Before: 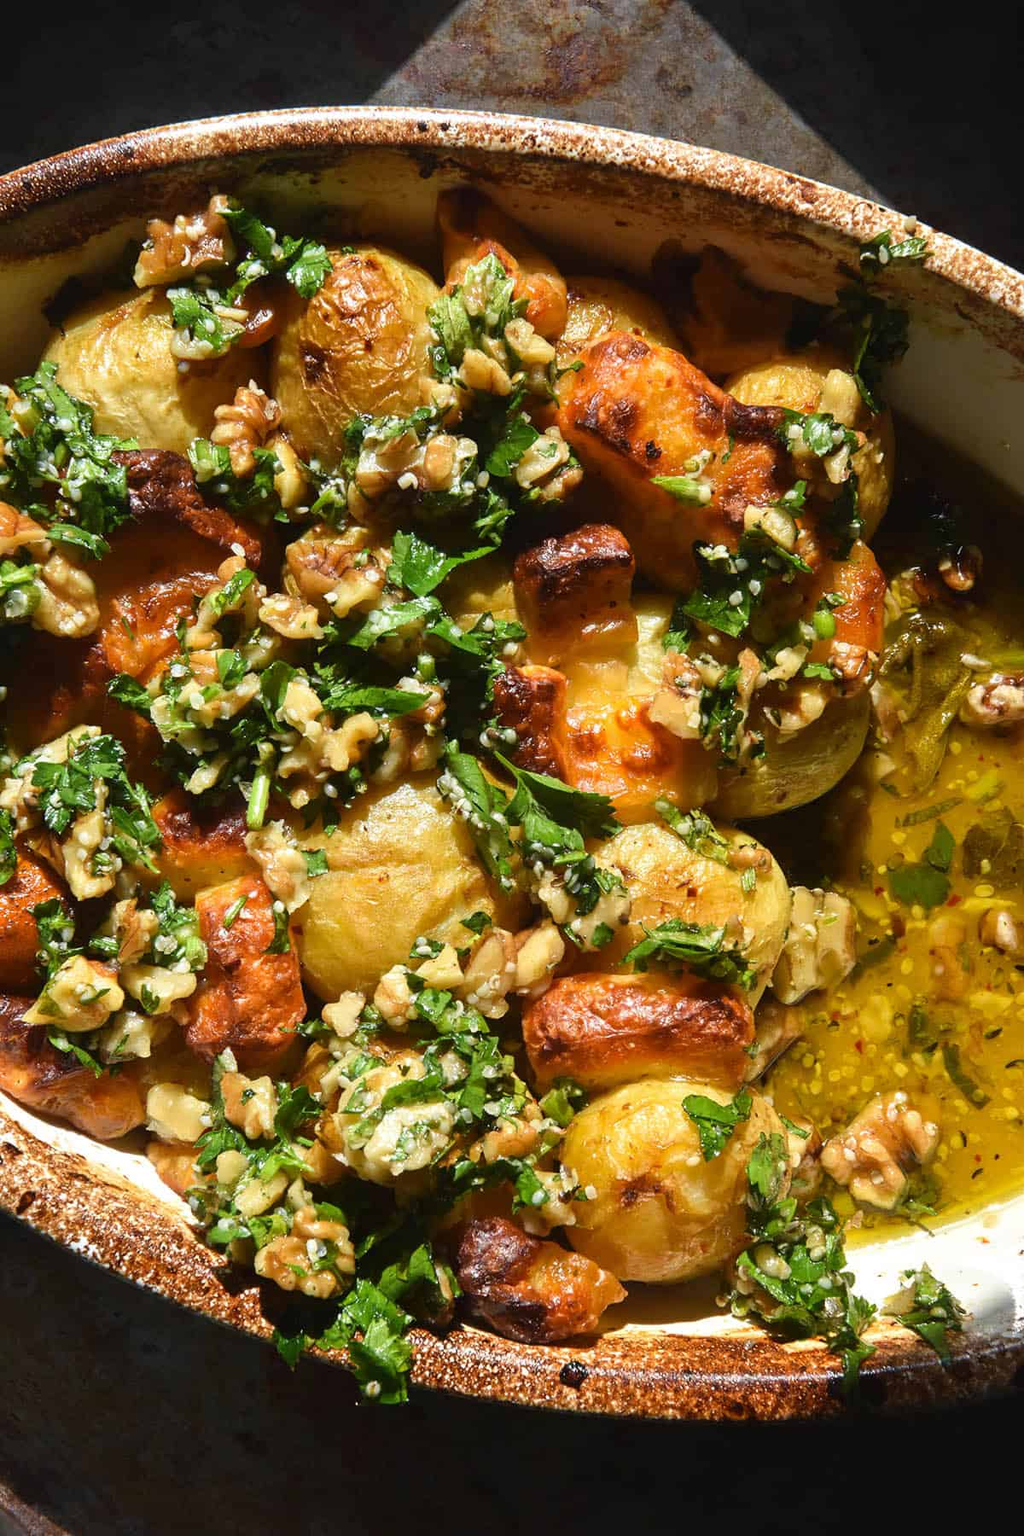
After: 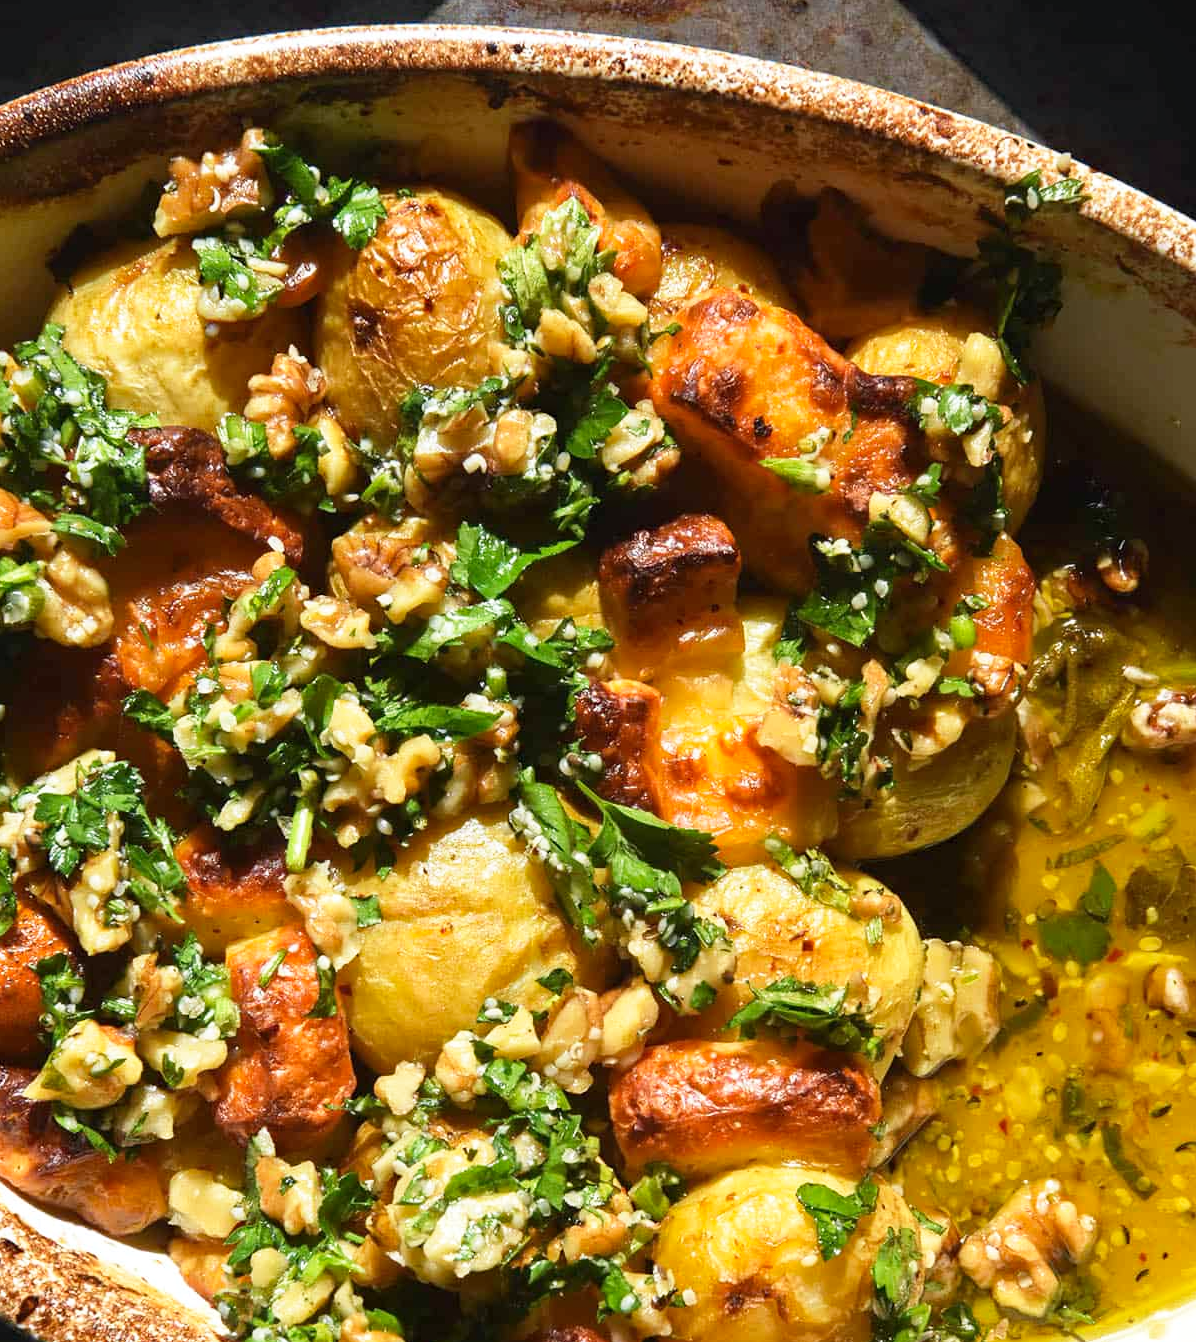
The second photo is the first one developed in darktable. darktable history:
crop: left 0.323%, top 5.561%, bottom 19.829%
haze removal: compatibility mode true, adaptive false
base curve: curves: ch0 [(0, 0) (0.666, 0.806) (1, 1)], preserve colors none
